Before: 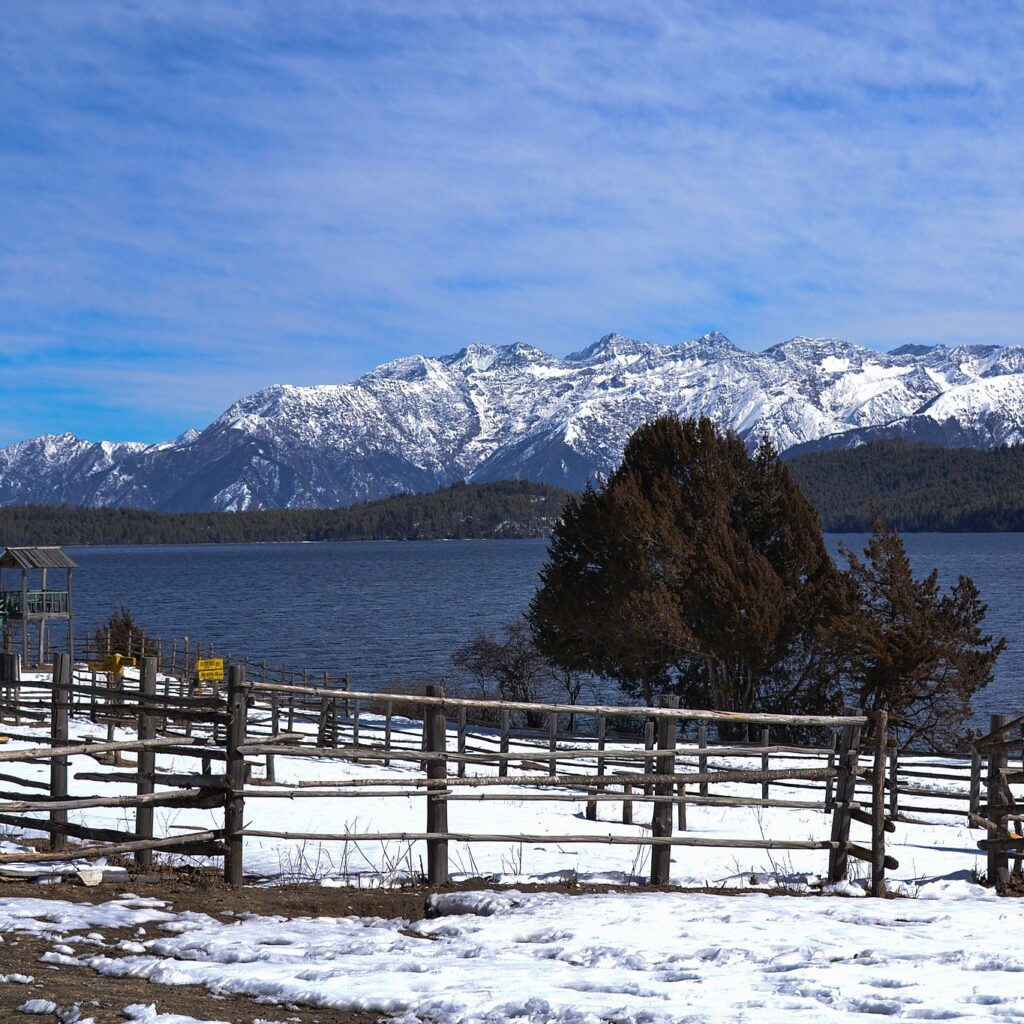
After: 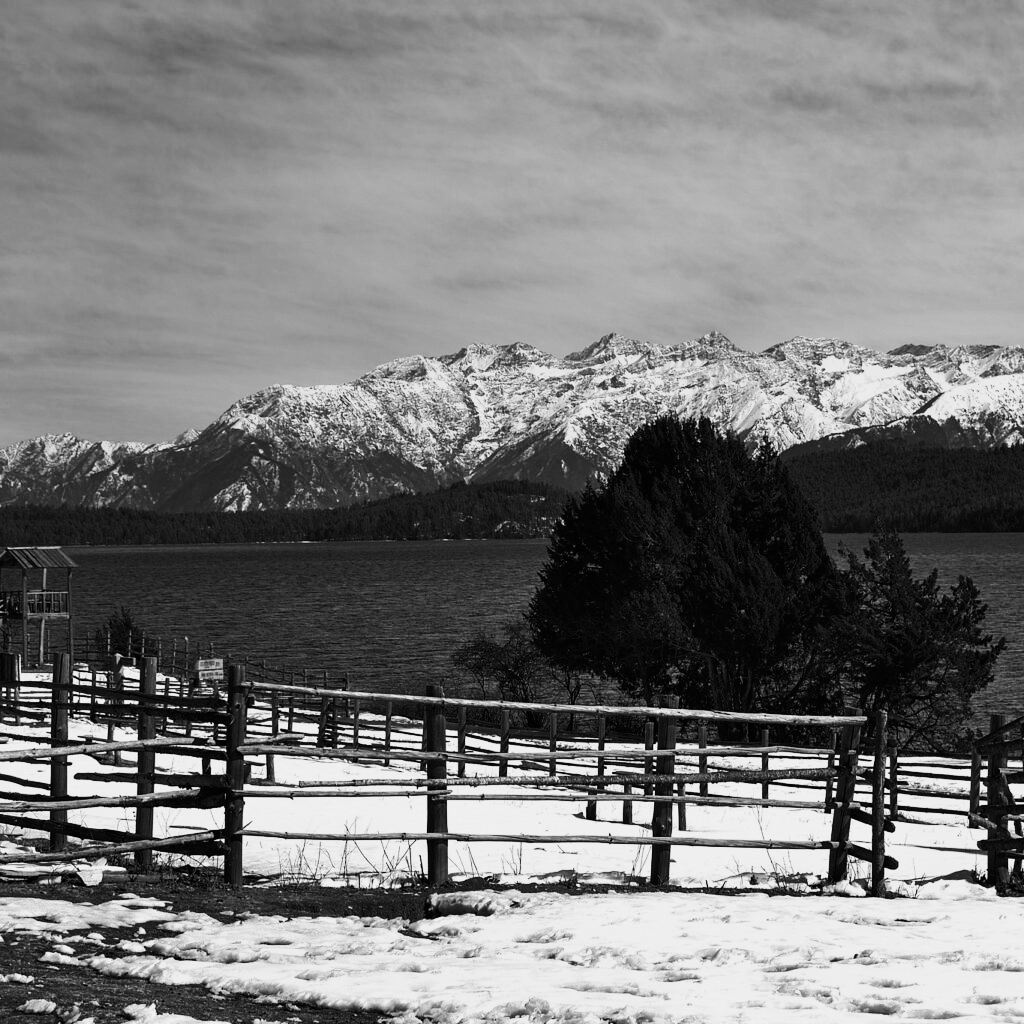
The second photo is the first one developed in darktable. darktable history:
contrast brightness saturation: contrast 0.32, brightness -0.08, saturation 0.17
monochrome: a 30.25, b 92.03
color balance rgb: perceptual saturation grading › global saturation 25%, perceptual brilliance grading › mid-tones 10%, perceptual brilliance grading › shadows 15%, global vibrance 20%
